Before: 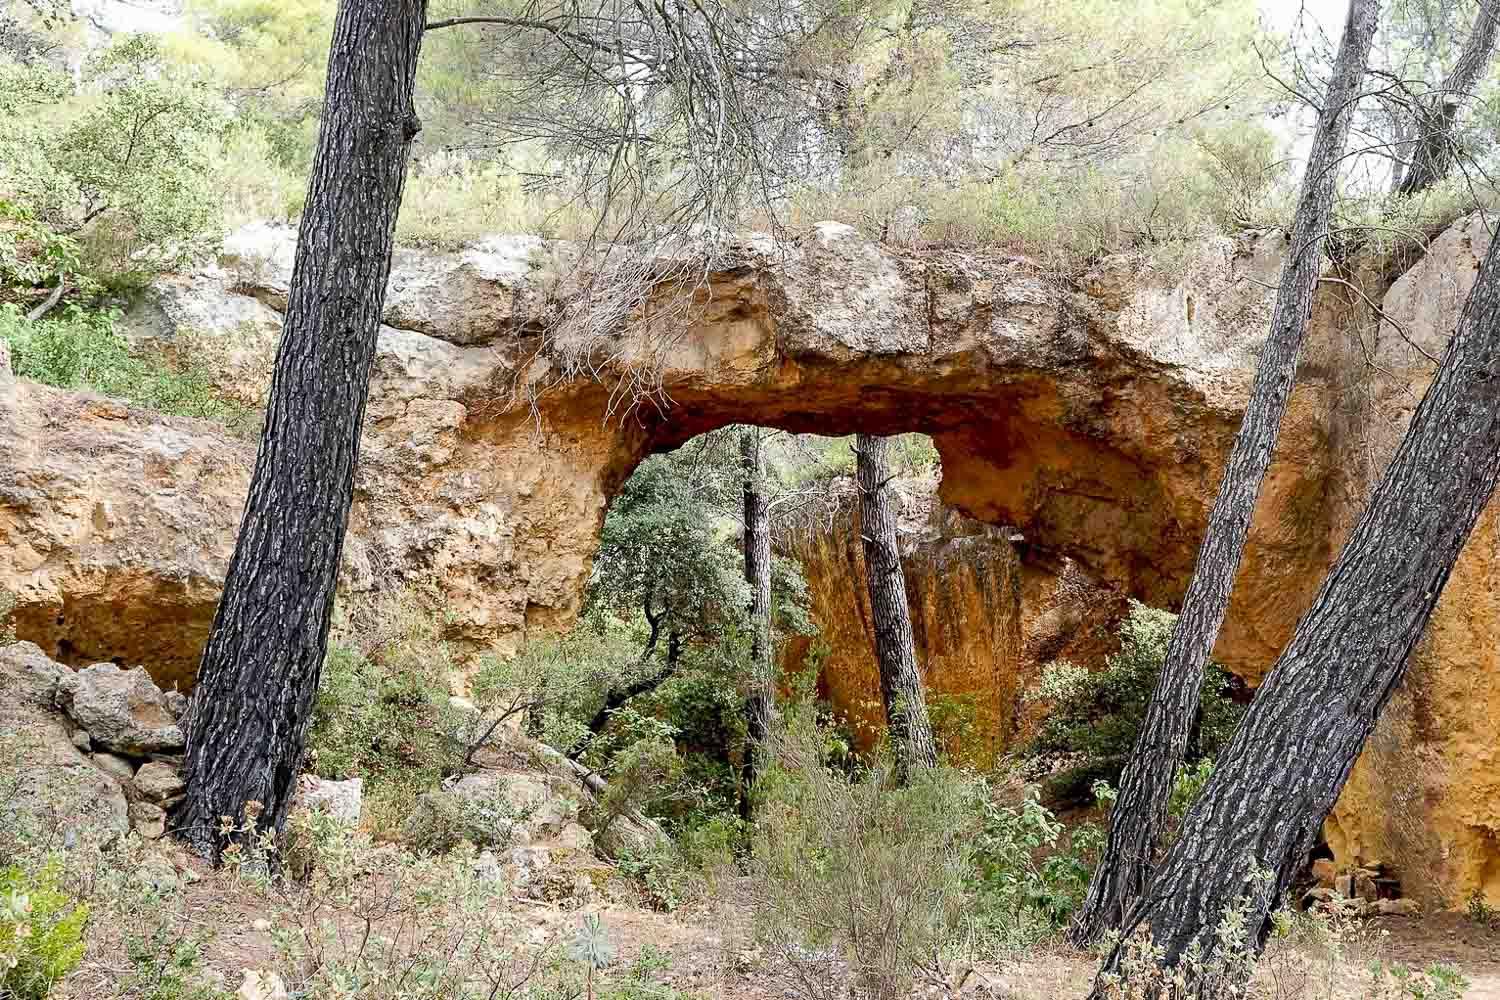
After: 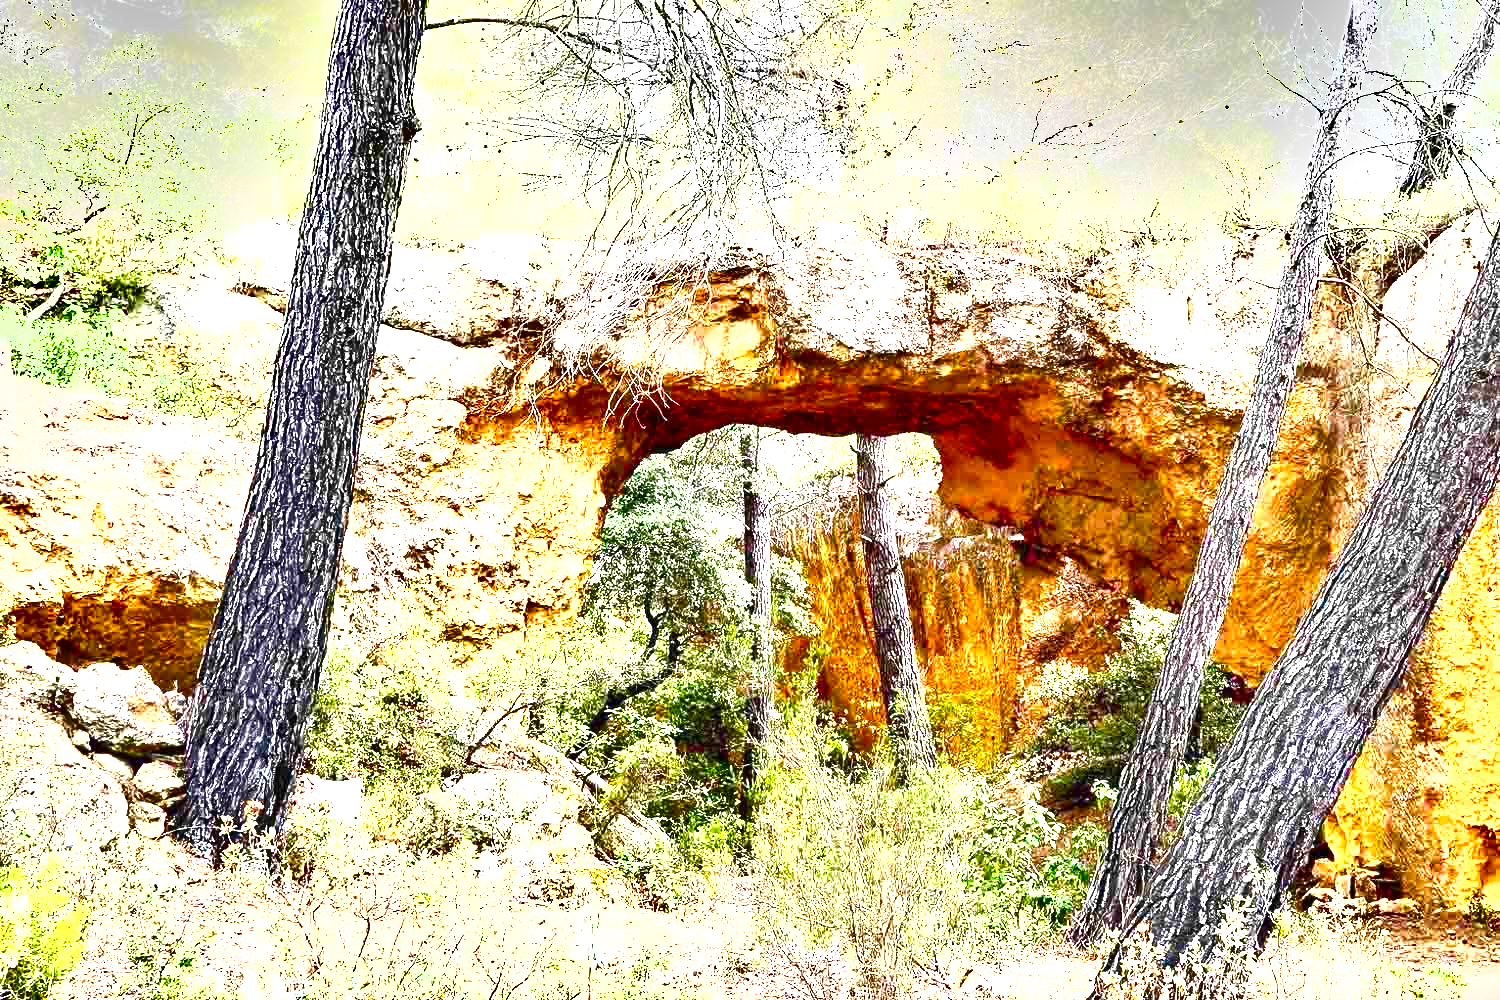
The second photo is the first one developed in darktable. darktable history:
shadows and highlights: shadows 49, highlights -41, soften with gaussian
exposure: black level correction 0, exposure 2.138 EV, compensate exposure bias true, compensate highlight preservation false
color balance rgb: linear chroma grading › global chroma 18.9%, perceptual saturation grading › global saturation 20%, perceptual saturation grading › highlights -25%, perceptual saturation grading › shadows 50%, global vibrance 18.93%
